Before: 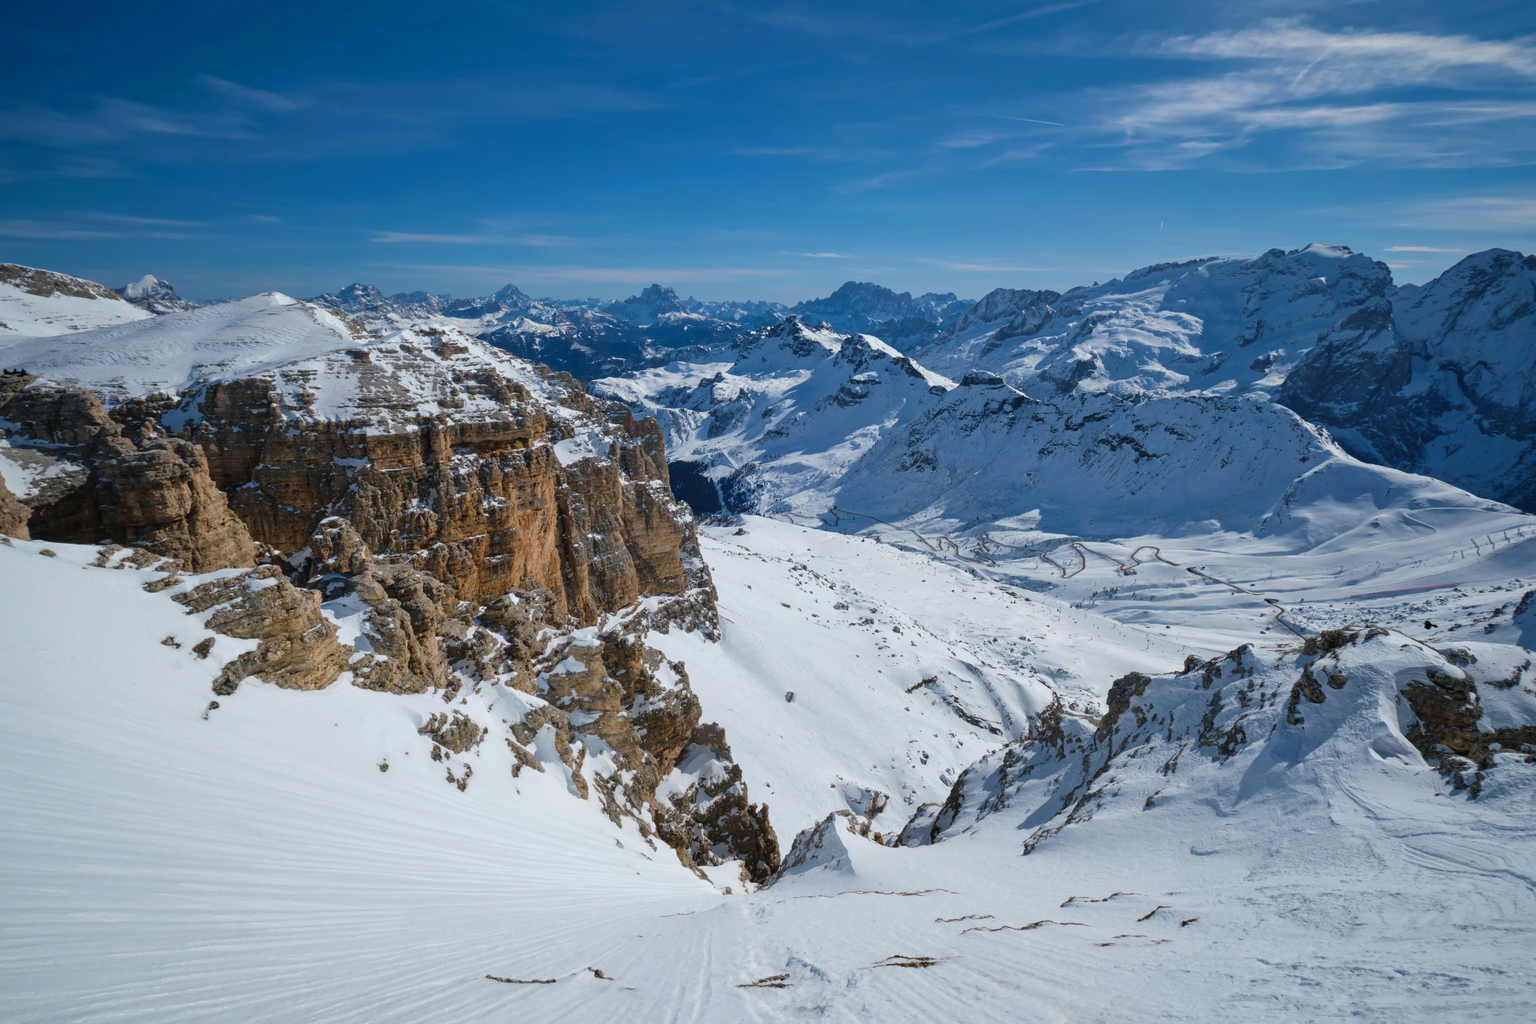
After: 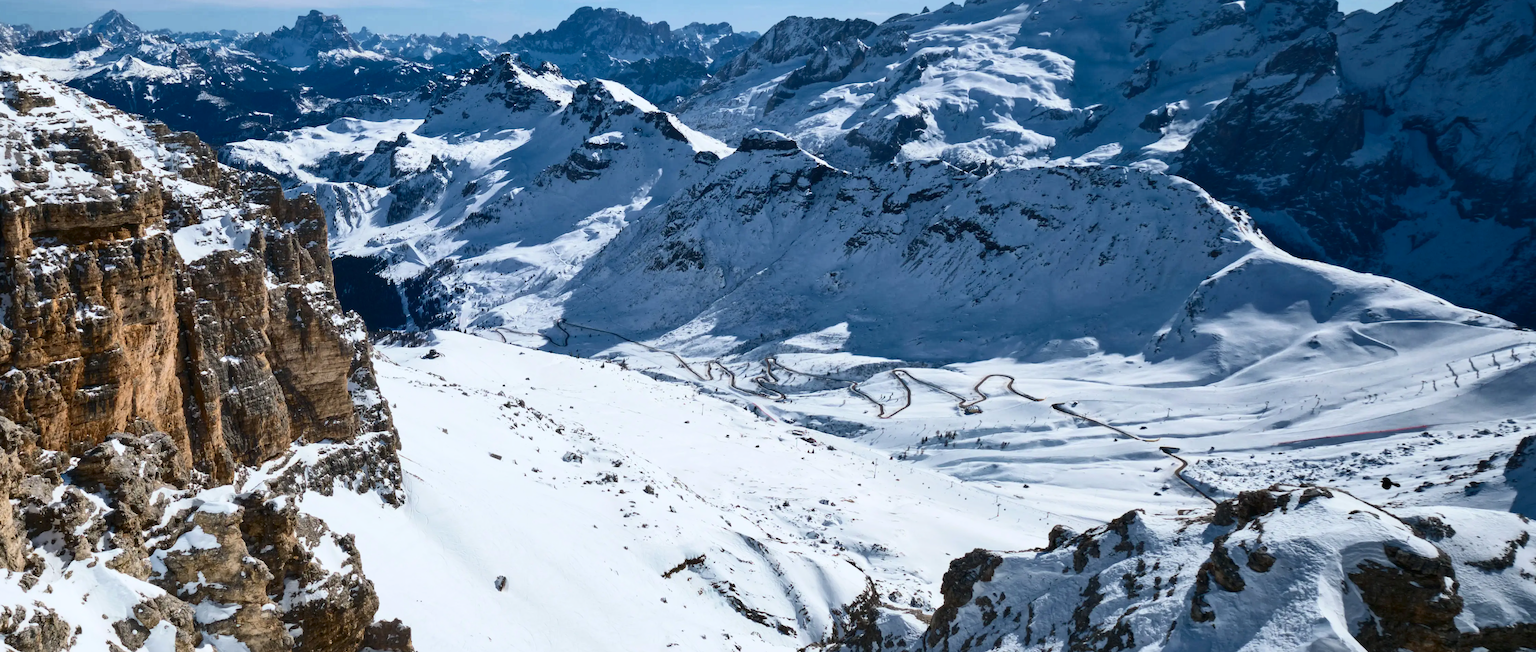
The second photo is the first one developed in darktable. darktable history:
contrast brightness saturation: contrast 0.39, brightness 0.1
crop and rotate: left 27.938%, top 27.046%, bottom 27.046%
